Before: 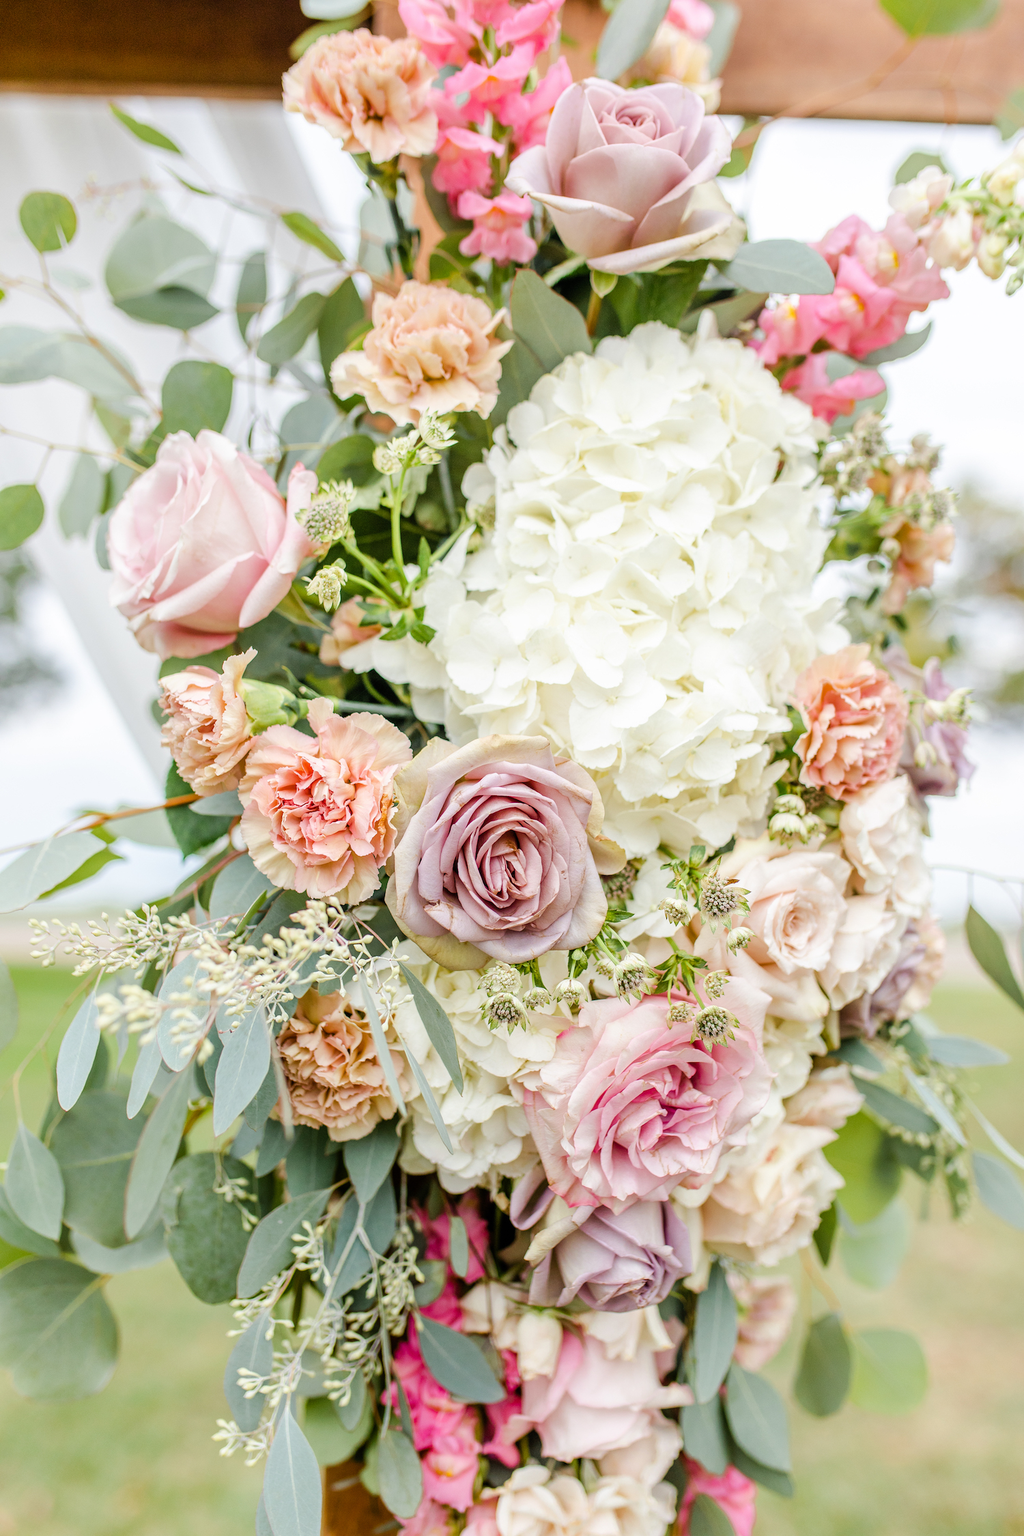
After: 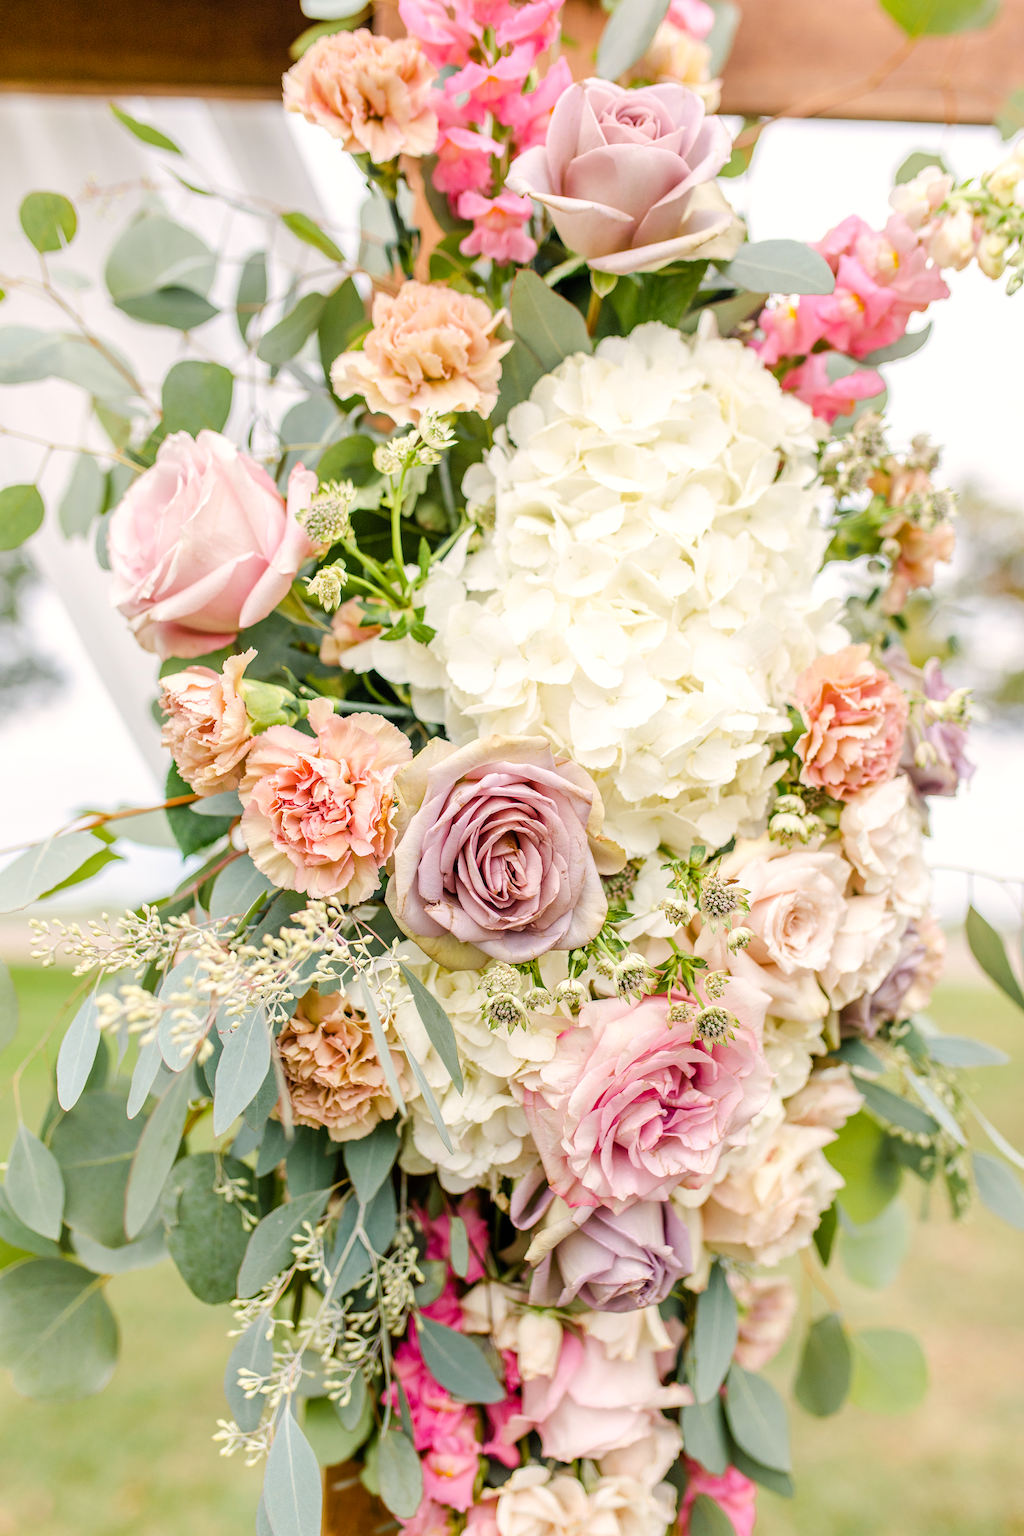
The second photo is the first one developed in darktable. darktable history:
color balance rgb: highlights gain › chroma 1.578%, highlights gain › hue 56.37°, perceptual saturation grading › global saturation 0.3%, perceptual brilliance grading › highlights 2.431%, global vibrance 20%
